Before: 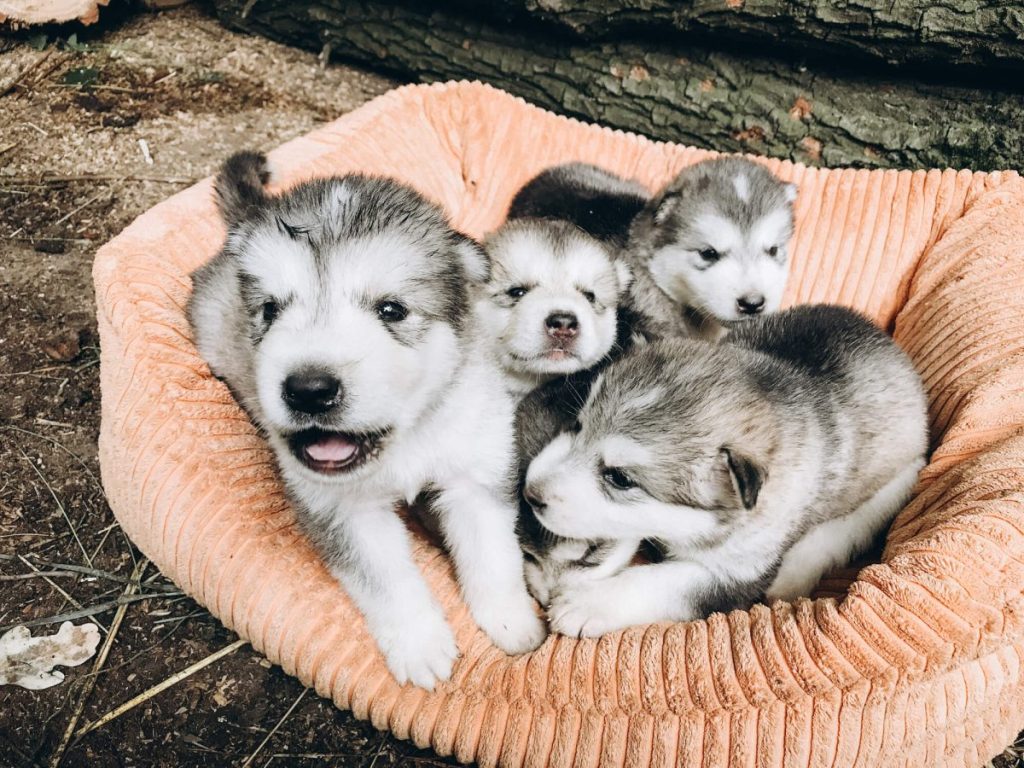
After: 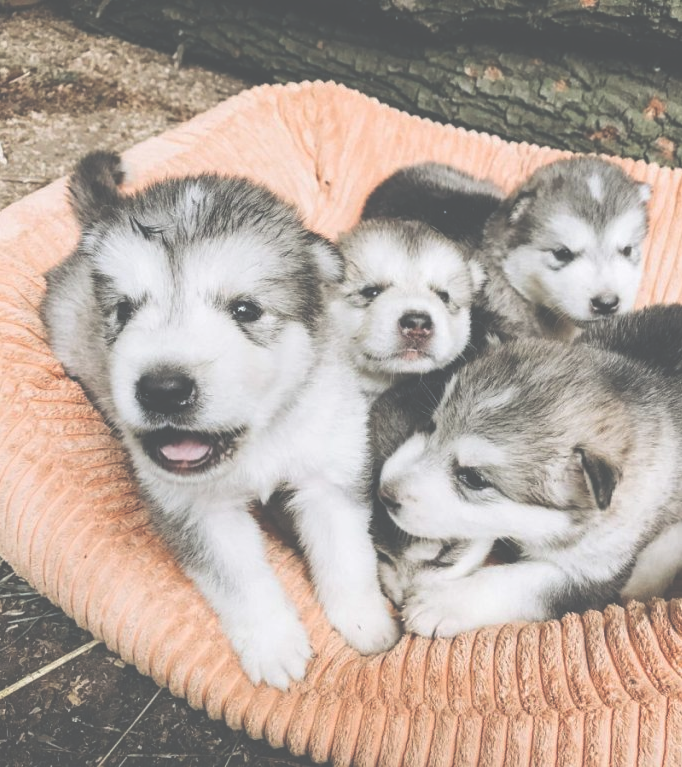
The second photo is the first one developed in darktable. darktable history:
crop and rotate: left 14.292%, right 19.041%
exposure: black level correction -0.087, compensate highlight preservation false
